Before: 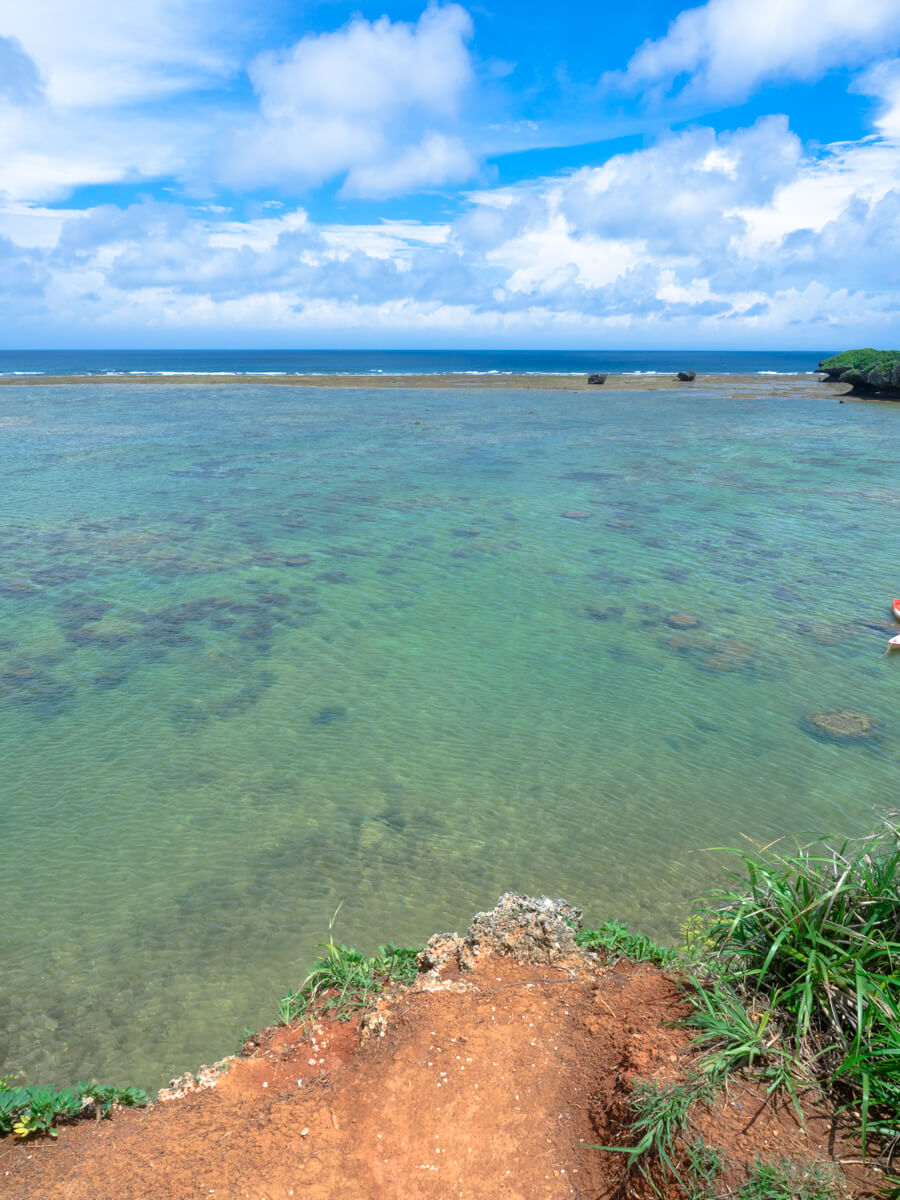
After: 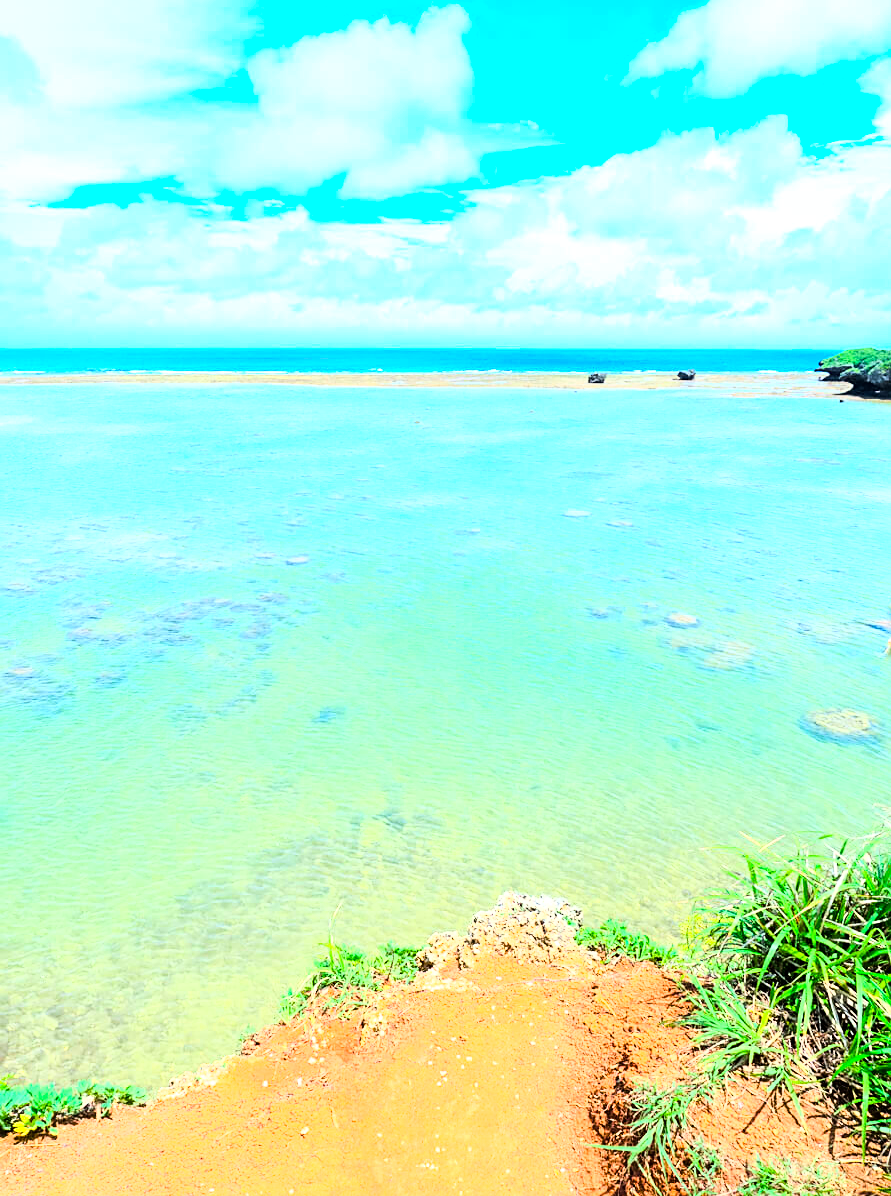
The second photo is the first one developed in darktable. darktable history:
crop: top 0.102%, bottom 0.149%
levels: levels [0, 0.498, 1]
sharpen: on, module defaults
color balance rgb: perceptual saturation grading › global saturation 31.194%, perceptual brilliance grading › global brilliance 29.713%
base curve: curves: ch0 [(0, 0) (0.007, 0.004) (0.027, 0.03) (0.046, 0.07) (0.207, 0.54) (0.442, 0.872) (0.673, 0.972) (1, 1)]
